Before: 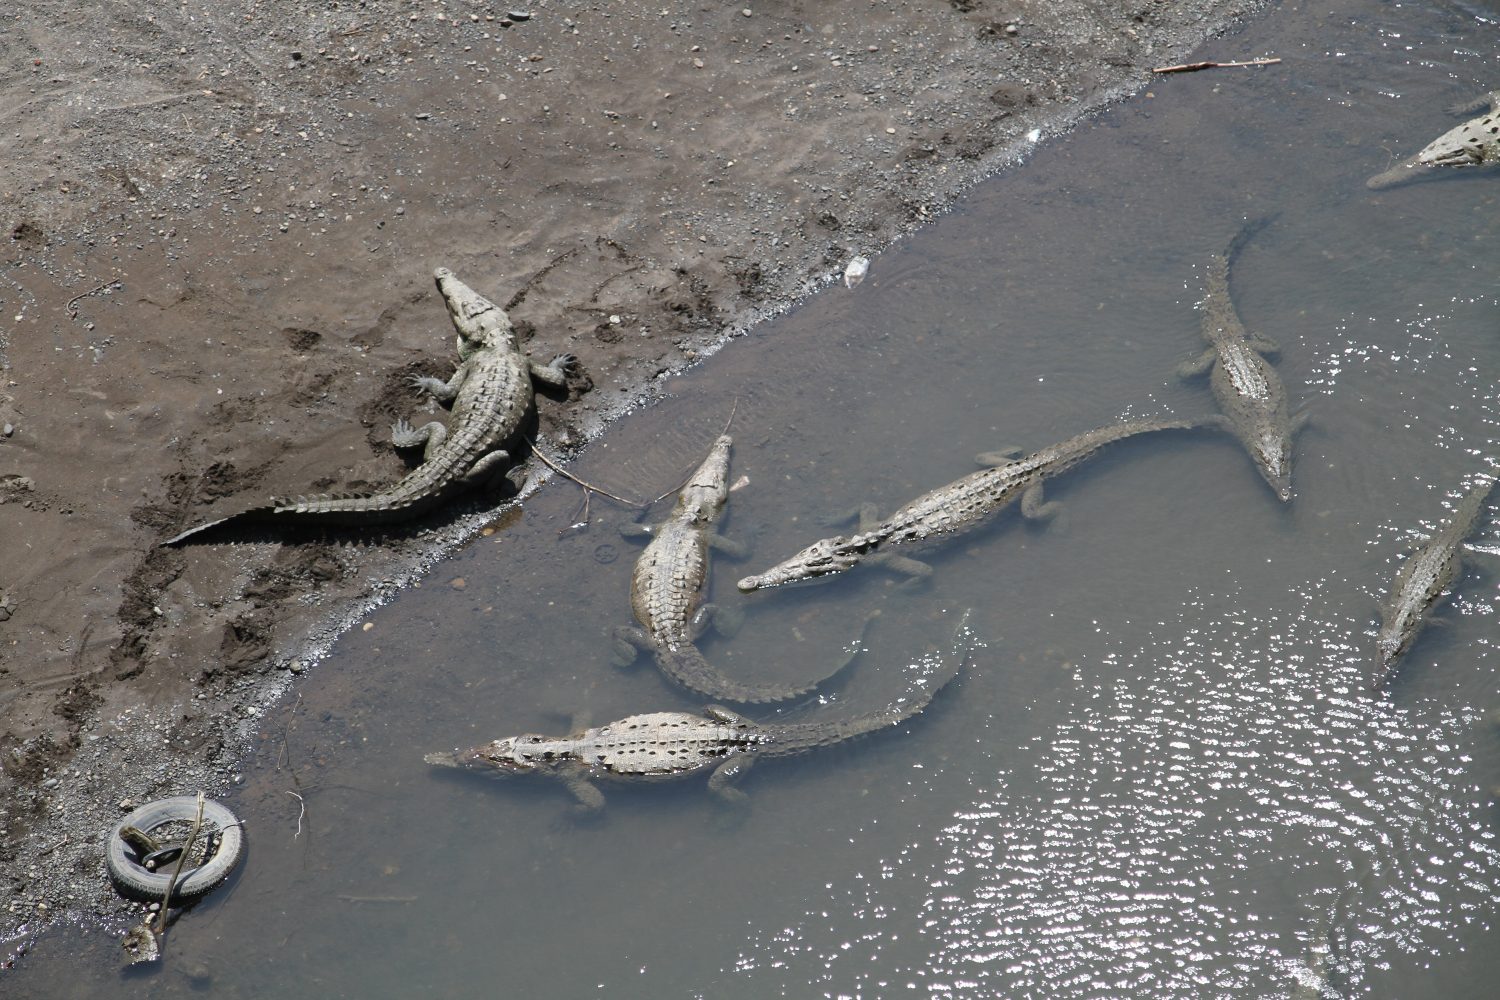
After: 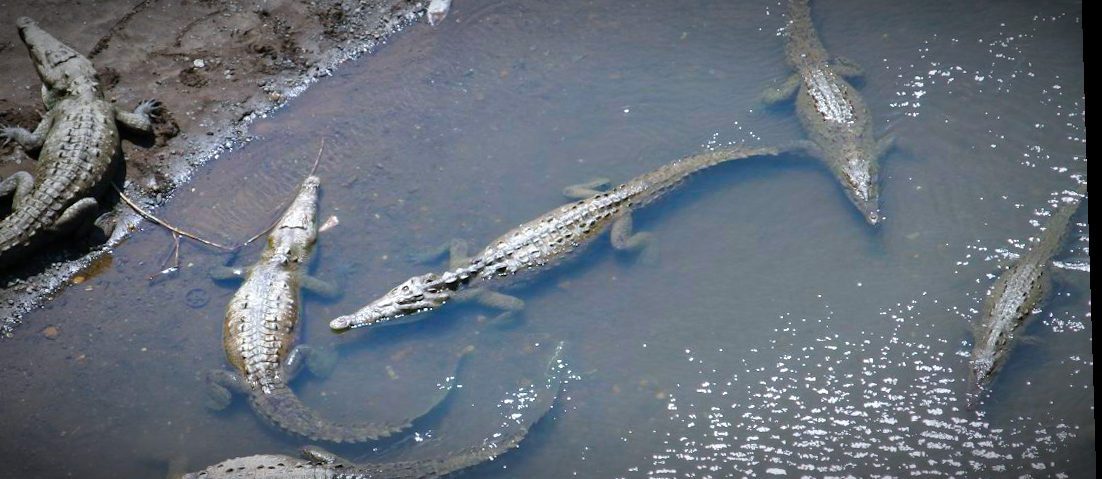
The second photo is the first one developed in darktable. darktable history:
color balance rgb: linear chroma grading › shadows 10%, linear chroma grading › highlights 10%, linear chroma grading › global chroma 15%, linear chroma grading › mid-tones 15%, perceptual saturation grading › global saturation 40%, perceptual saturation grading › highlights -25%, perceptual saturation grading › mid-tones 35%, perceptual saturation grading › shadows 35%, perceptual brilliance grading › global brilliance 11.29%, global vibrance 11.29%
white balance: red 0.974, blue 1.044
exposure: black level correction 0.001, compensate highlight preservation false
vignetting: fall-off start 67.5%, fall-off radius 67.23%, brightness -0.813, automatic ratio true
rotate and perspective: rotation -1.77°, lens shift (horizontal) 0.004, automatic cropping off
crop and rotate: left 27.938%, top 27.046%, bottom 27.046%
